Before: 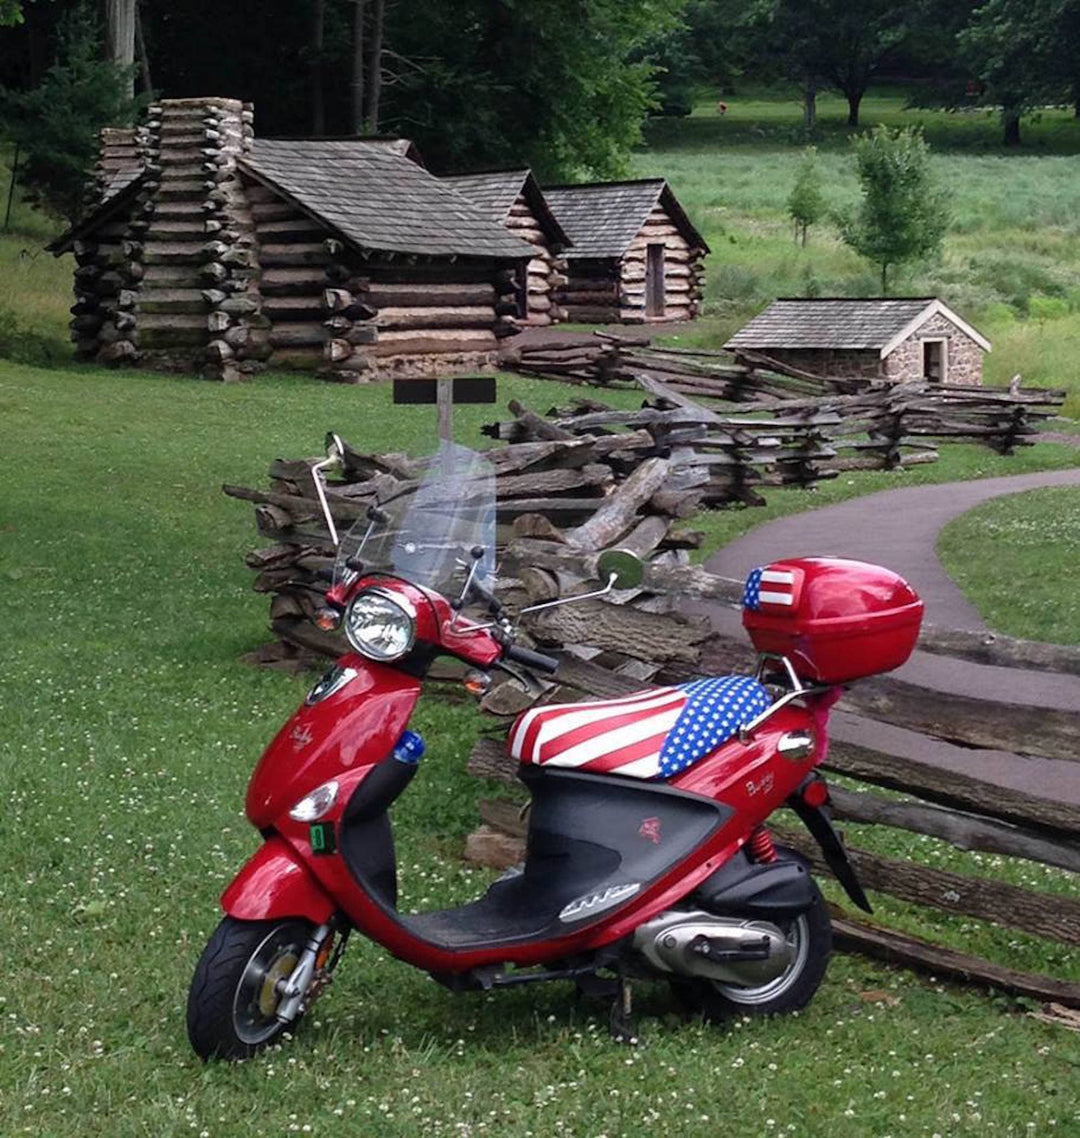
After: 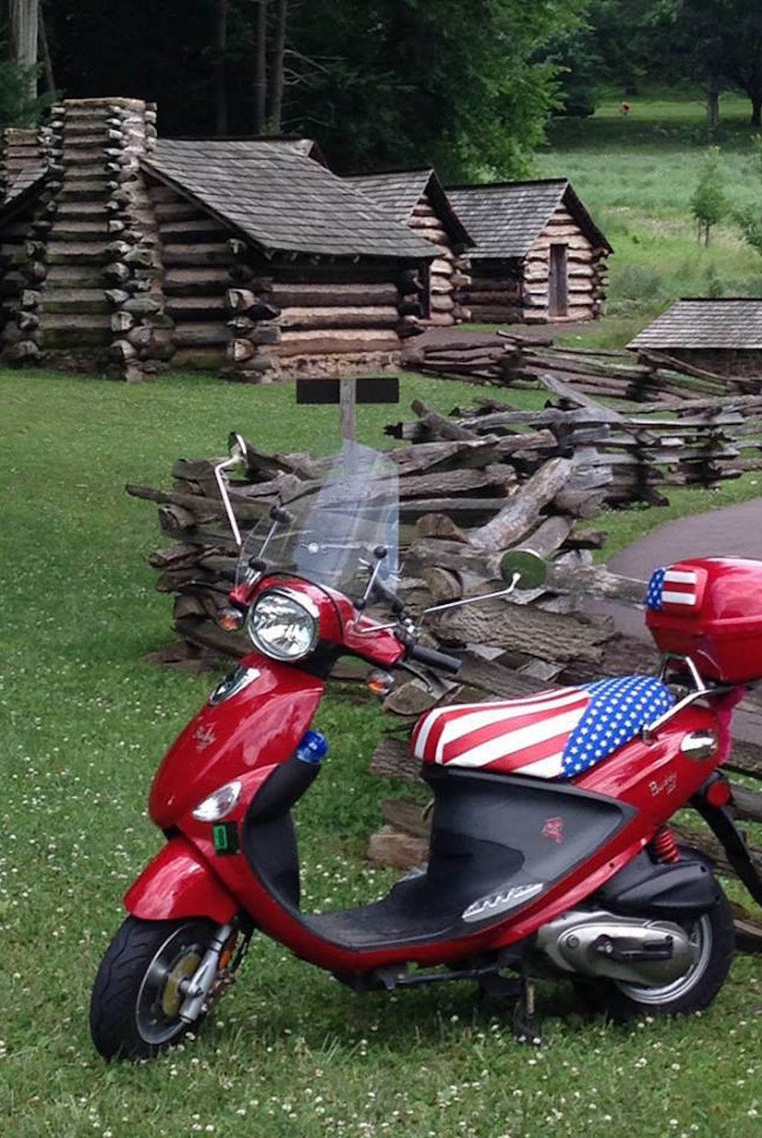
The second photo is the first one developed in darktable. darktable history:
crop and rotate: left 9.071%, right 20.288%
